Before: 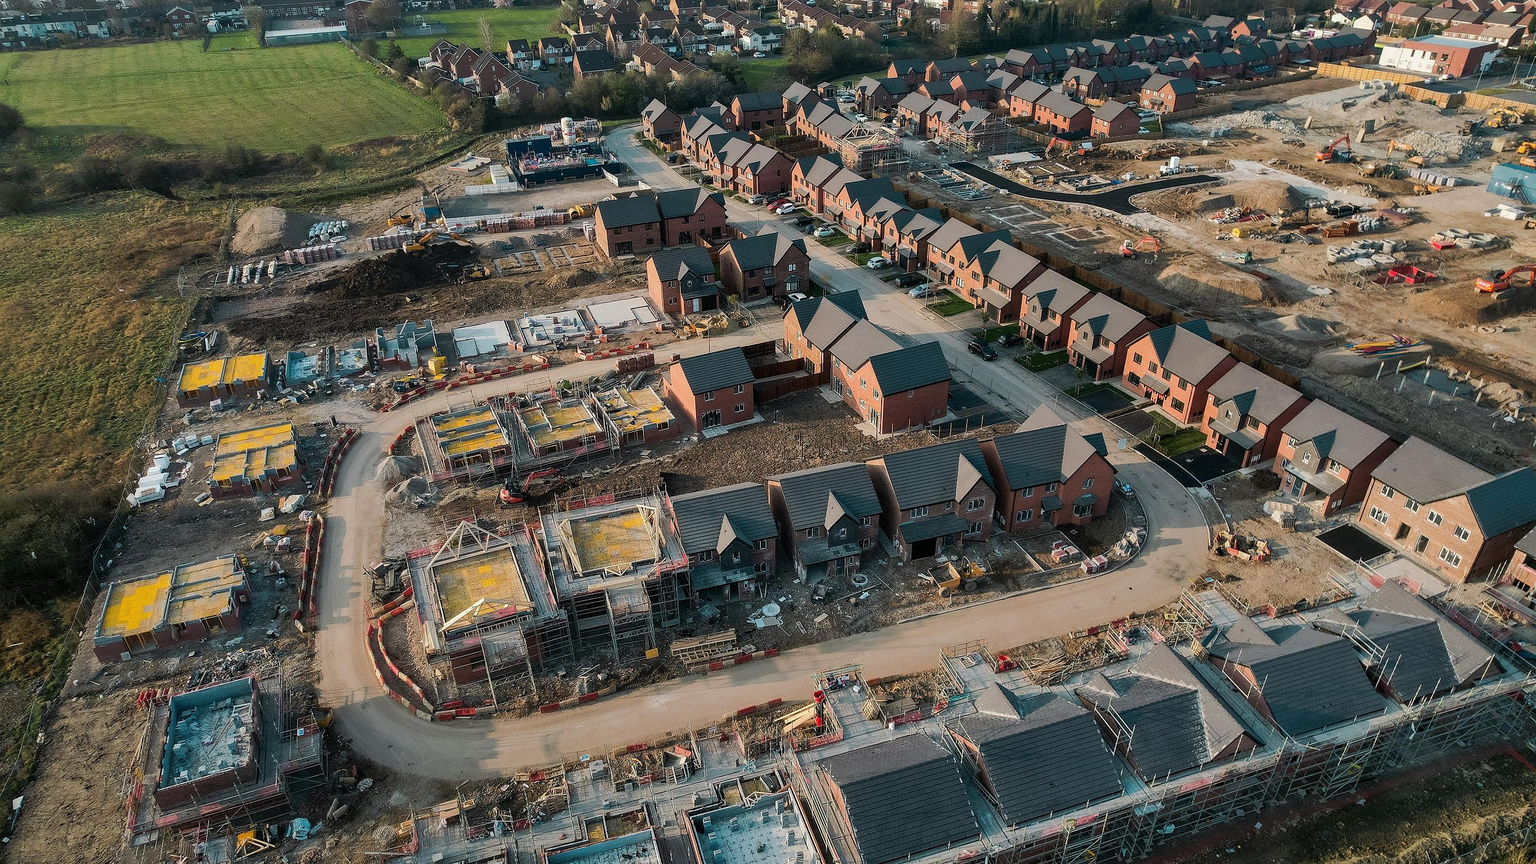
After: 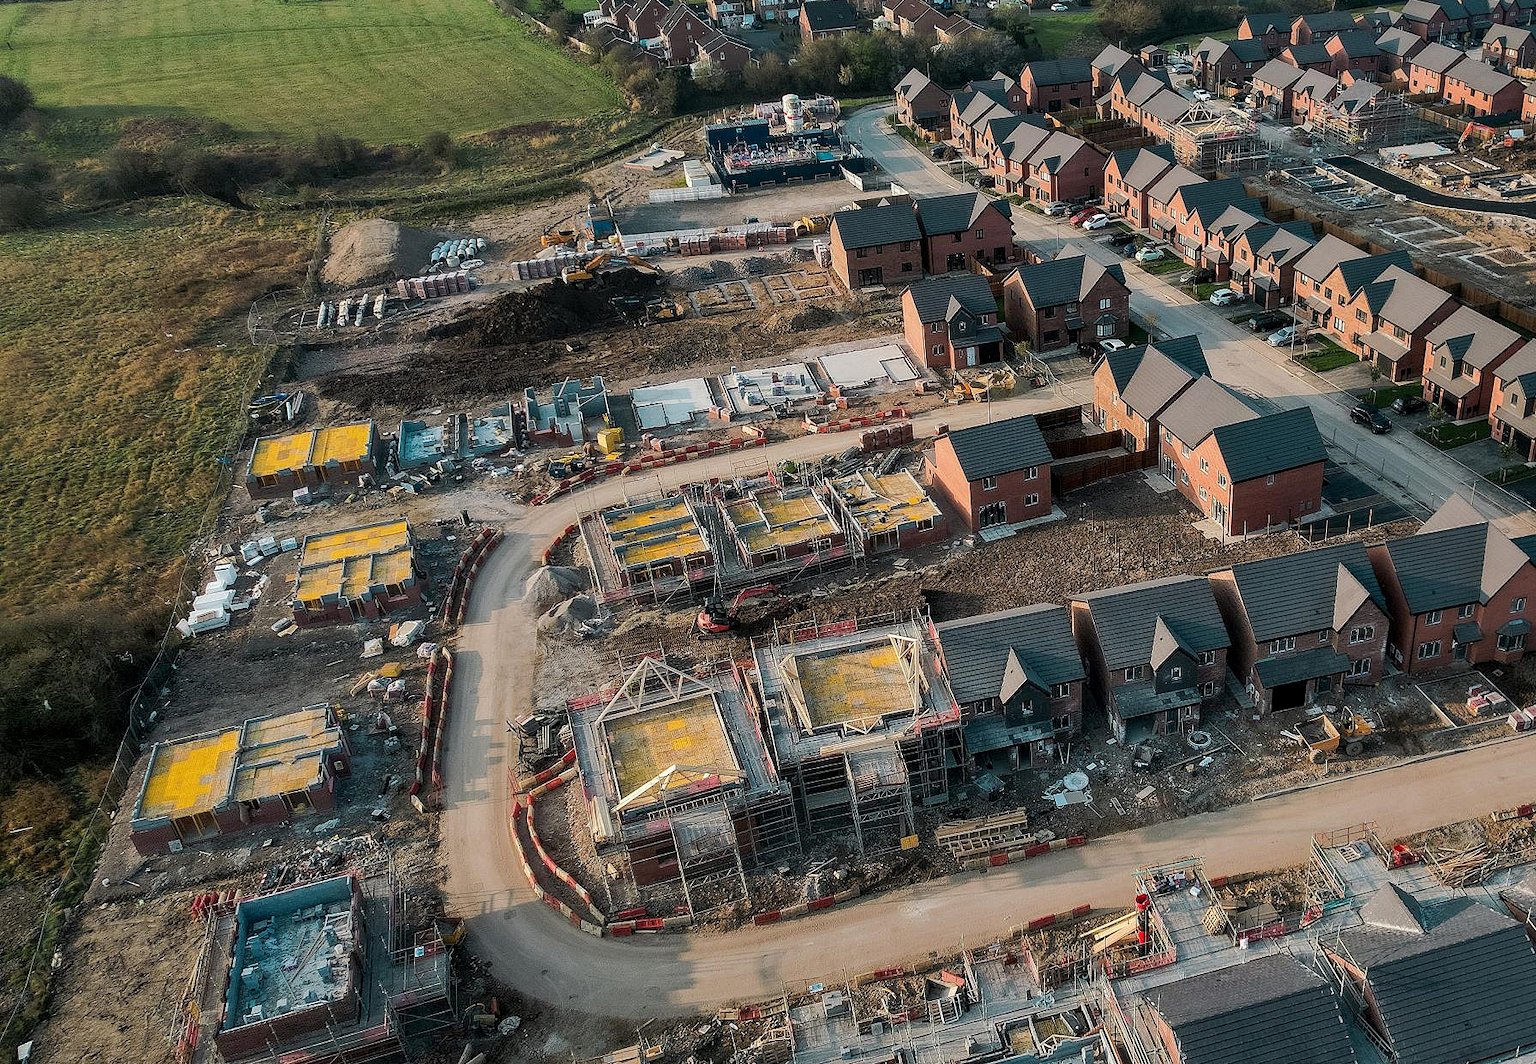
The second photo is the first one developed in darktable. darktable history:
crop: top 5.803%, right 27.864%, bottom 5.804%
local contrast: highlights 100%, shadows 100%, detail 120%, midtone range 0.2
